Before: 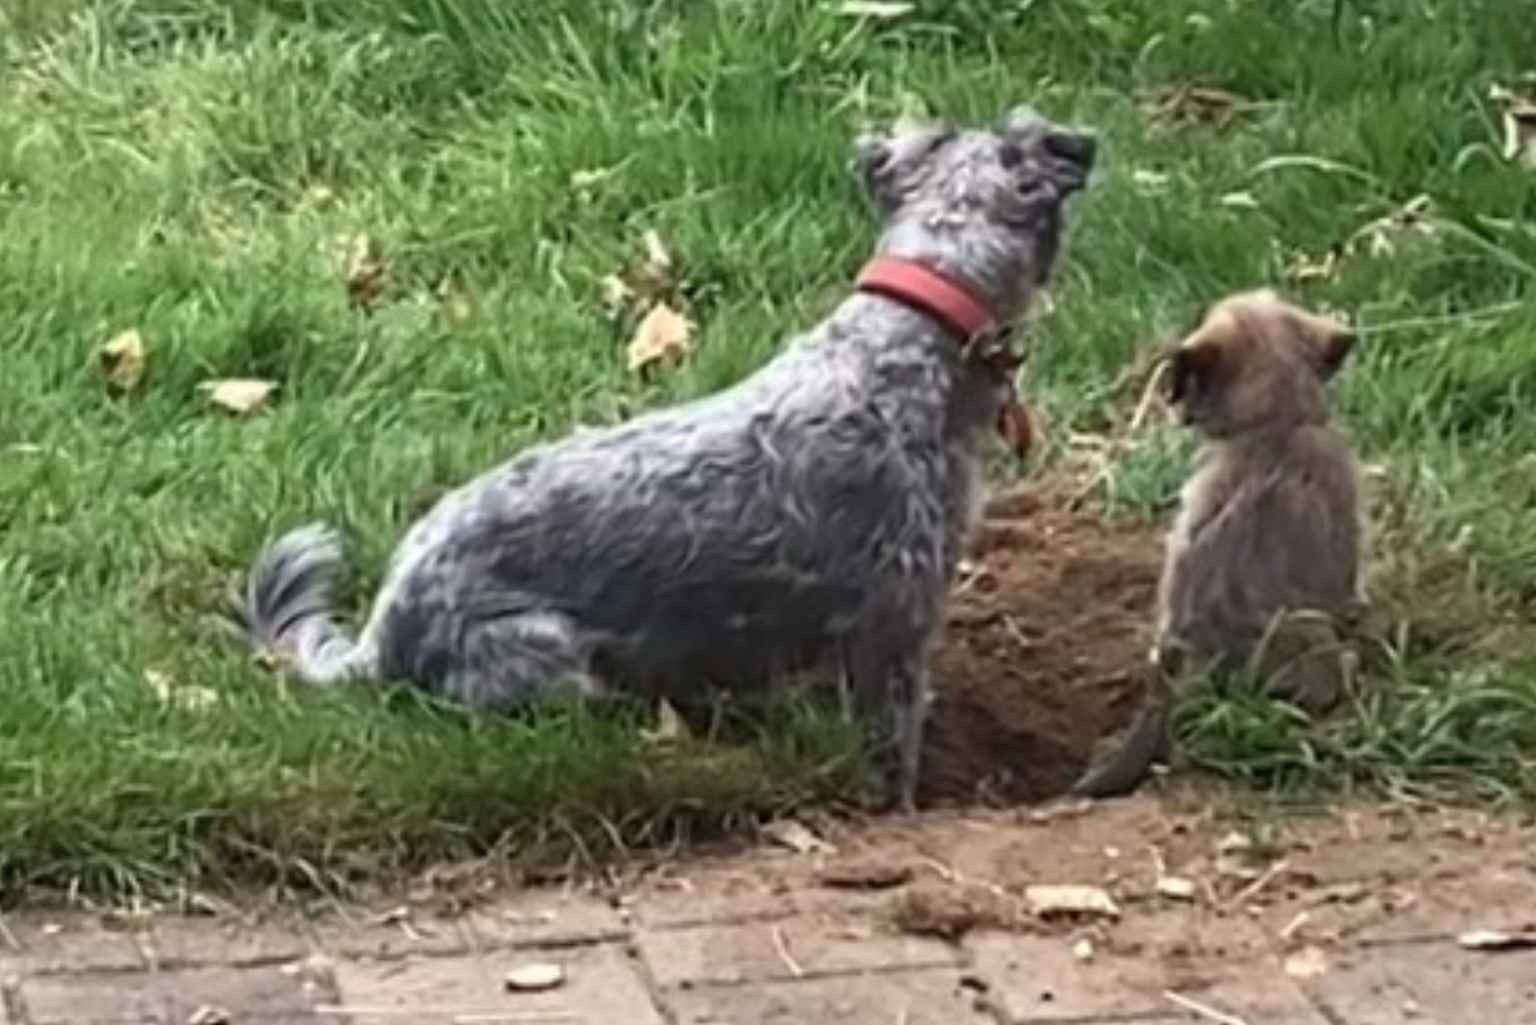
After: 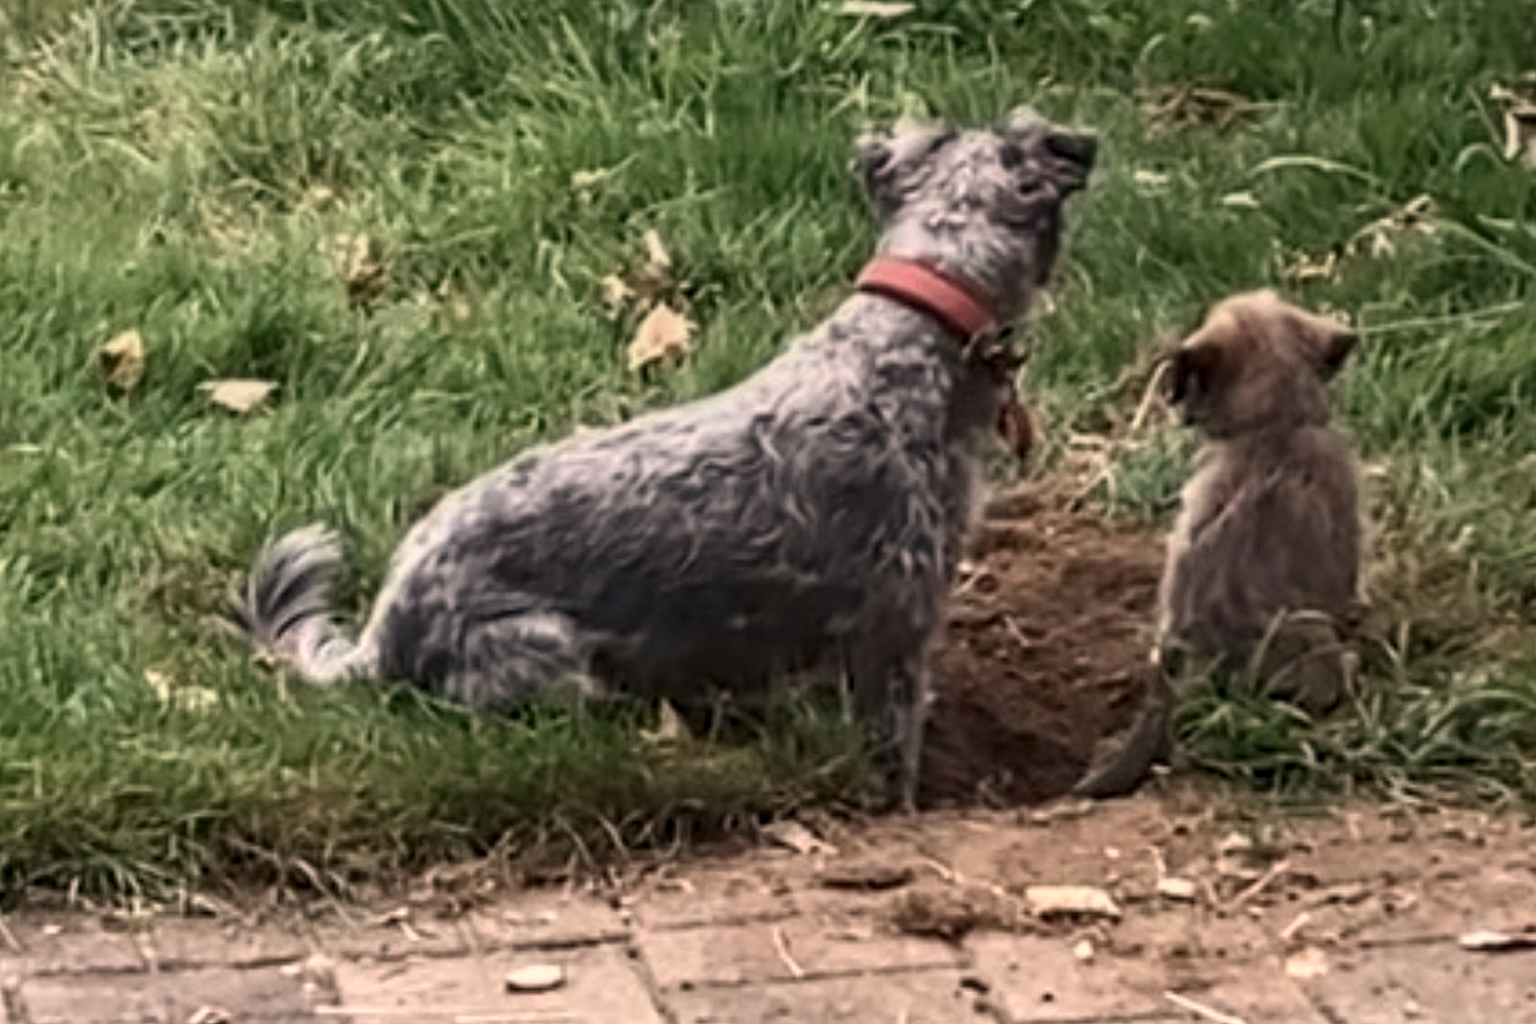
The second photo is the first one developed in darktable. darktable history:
contrast brightness saturation: contrast 0.11, saturation -0.17
graduated density: rotation 5.63°, offset 76.9
tone equalizer: on, module defaults
crop: top 0.05%, bottom 0.098%
white balance: red 1.127, blue 0.943
local contrast: on, module defaults
